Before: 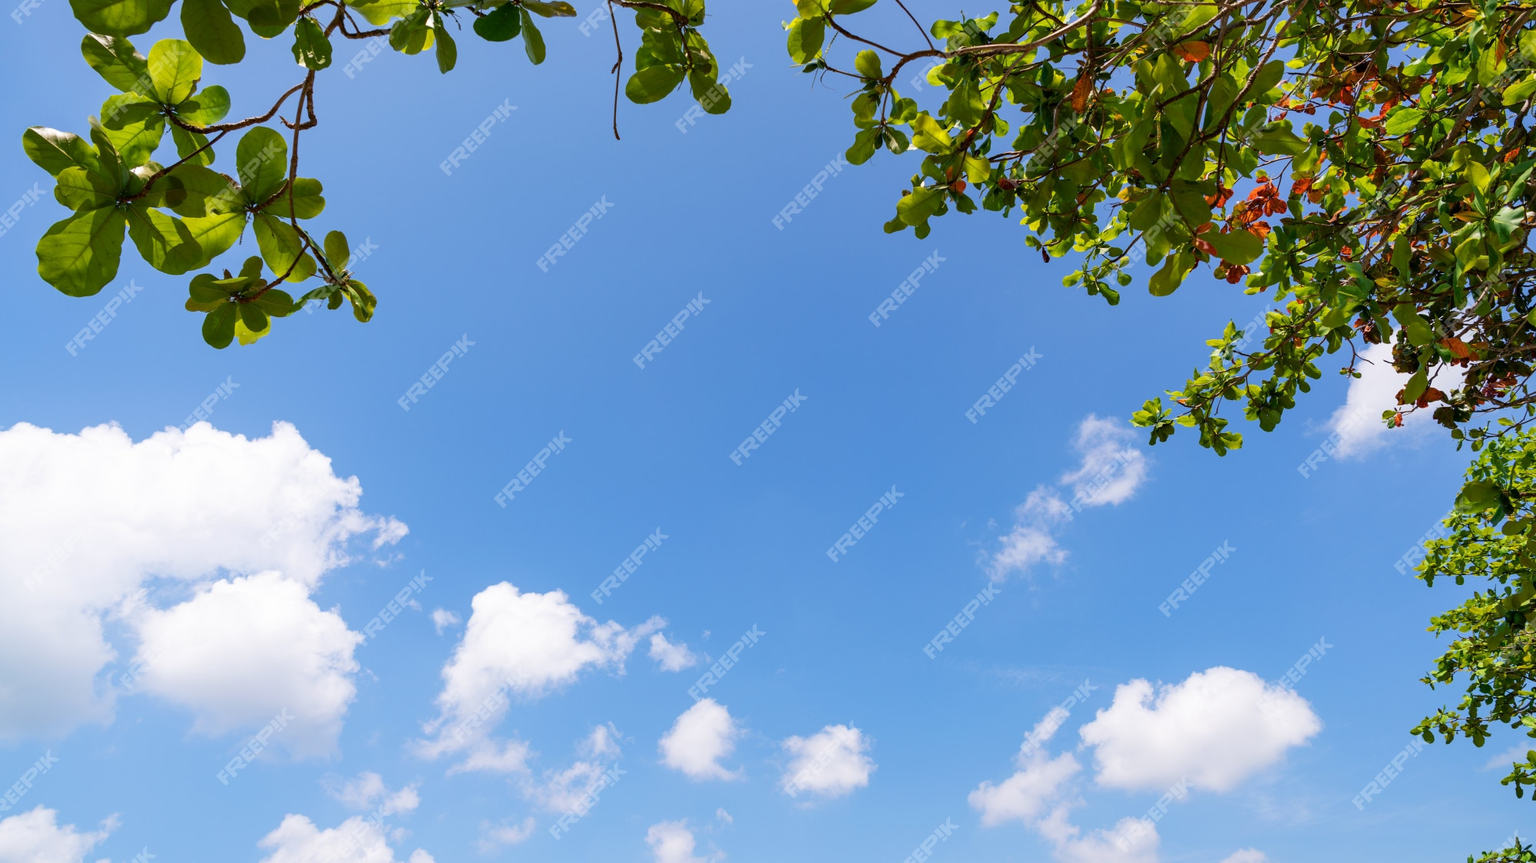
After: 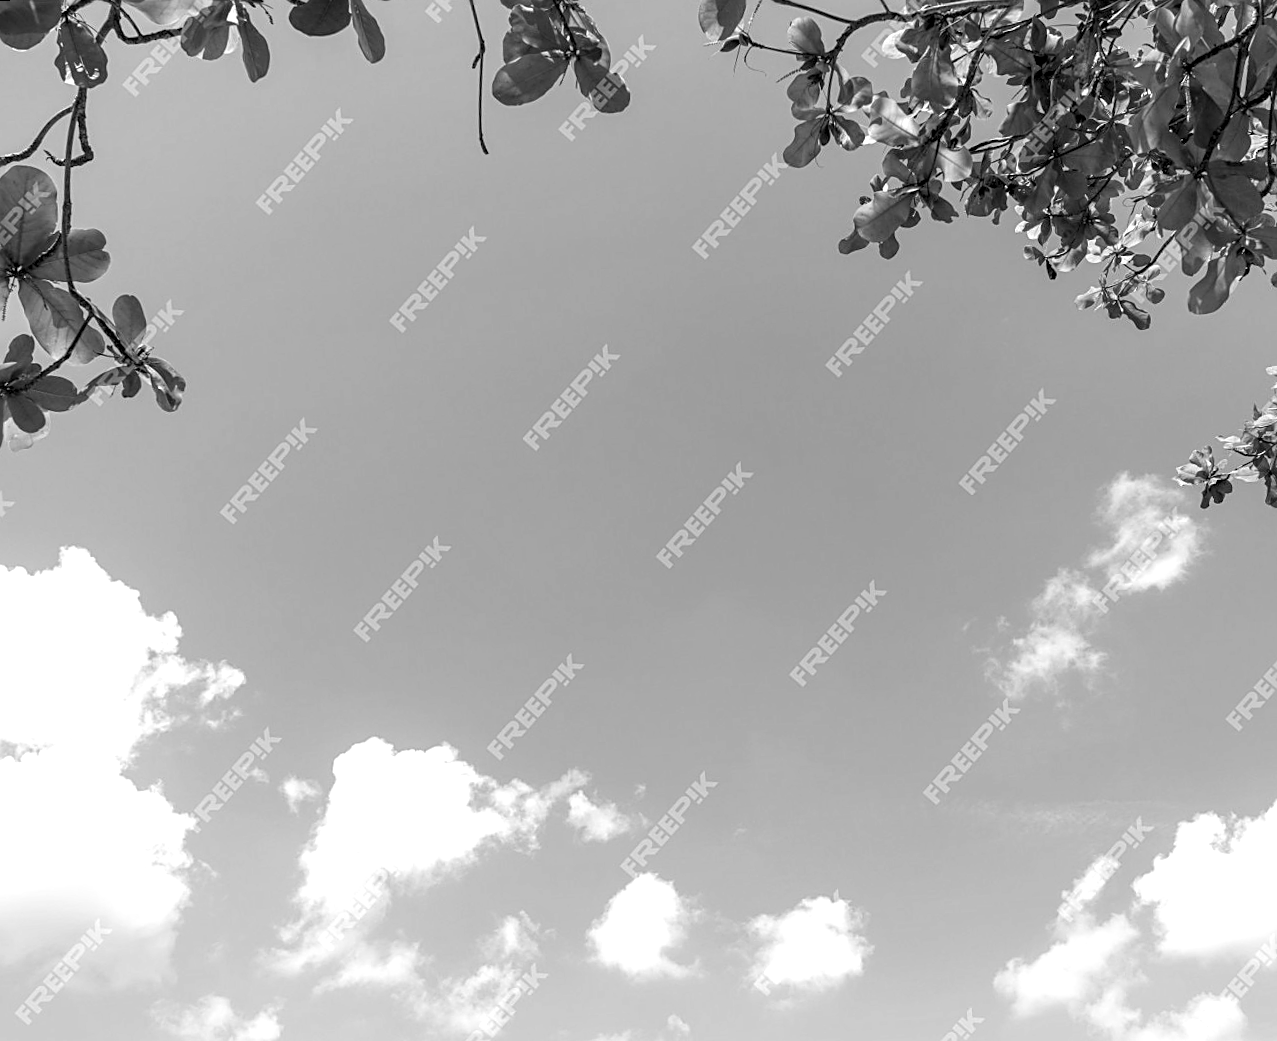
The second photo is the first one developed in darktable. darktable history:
sharpen: on, module defaults
crop and rotate: left 13.342%, right 19.991%
monochrome: size 3.1
exposure: black level correction 0.001, exposure 0.5 EV, compensate exposure bias true, compensate highlight preservation false
local contrast: on, module defaults
rotate and perspective: rotation -3.52°, crop left 0.036, crop right 0.964, crop top 0.081, crop bottom 0.919
